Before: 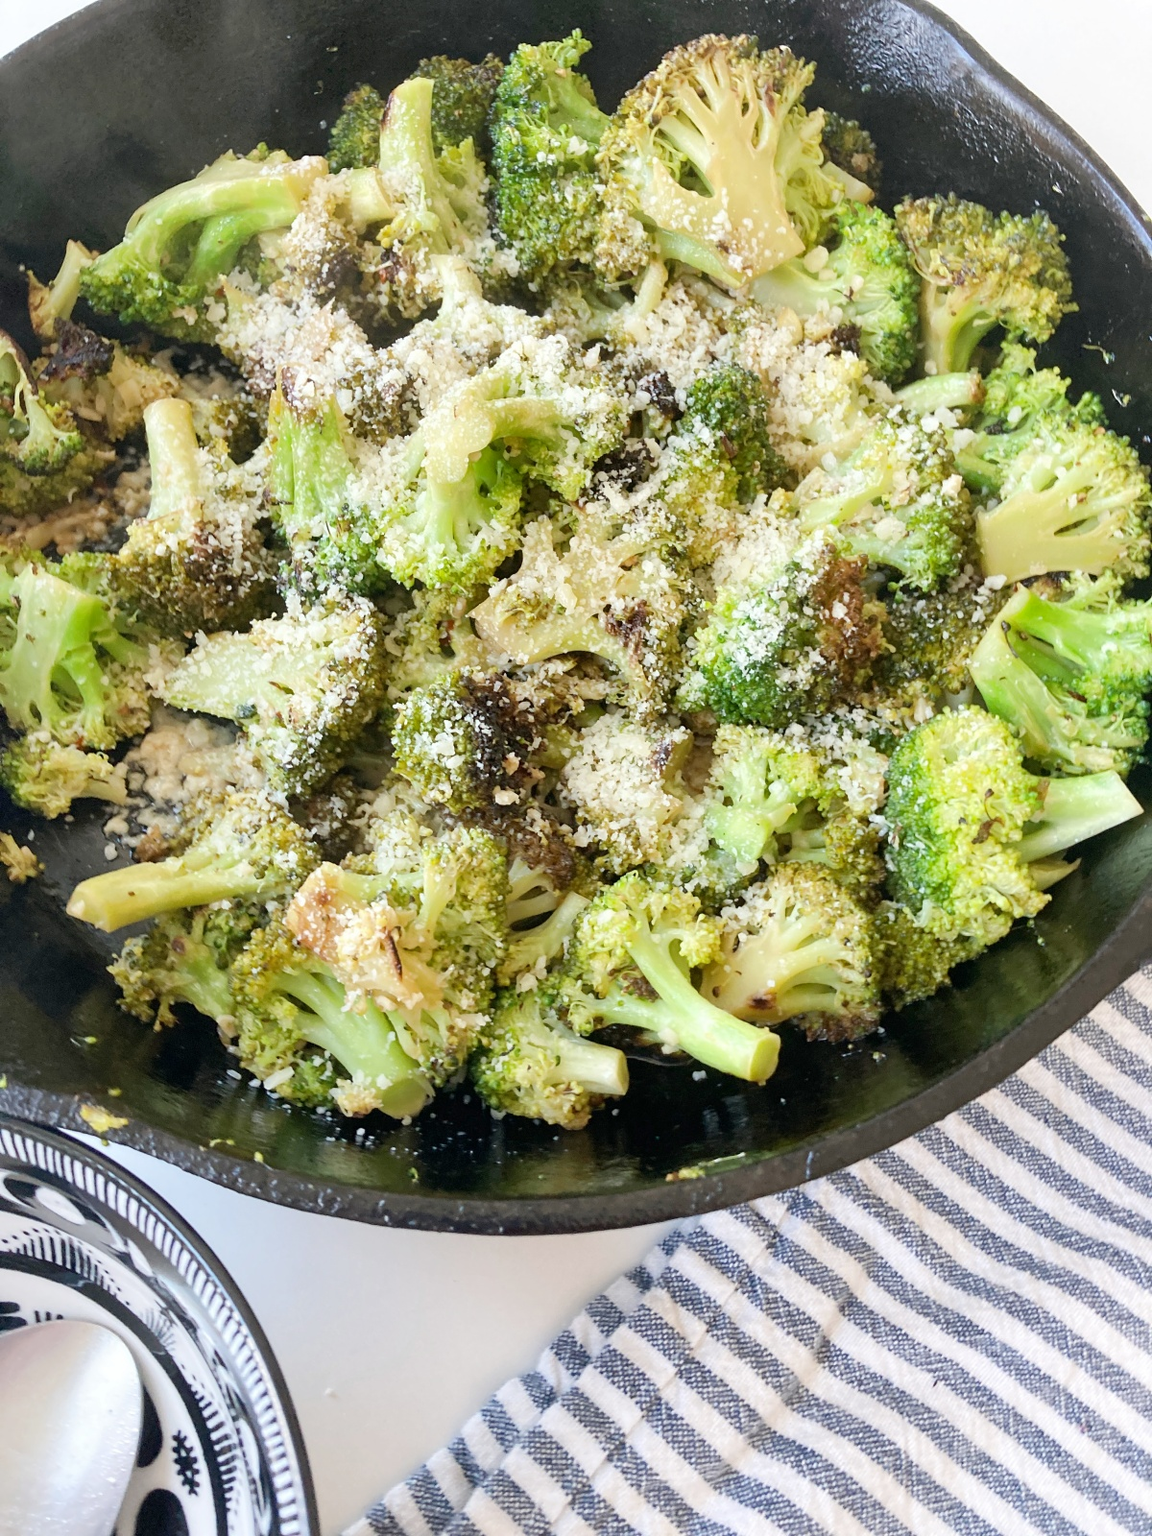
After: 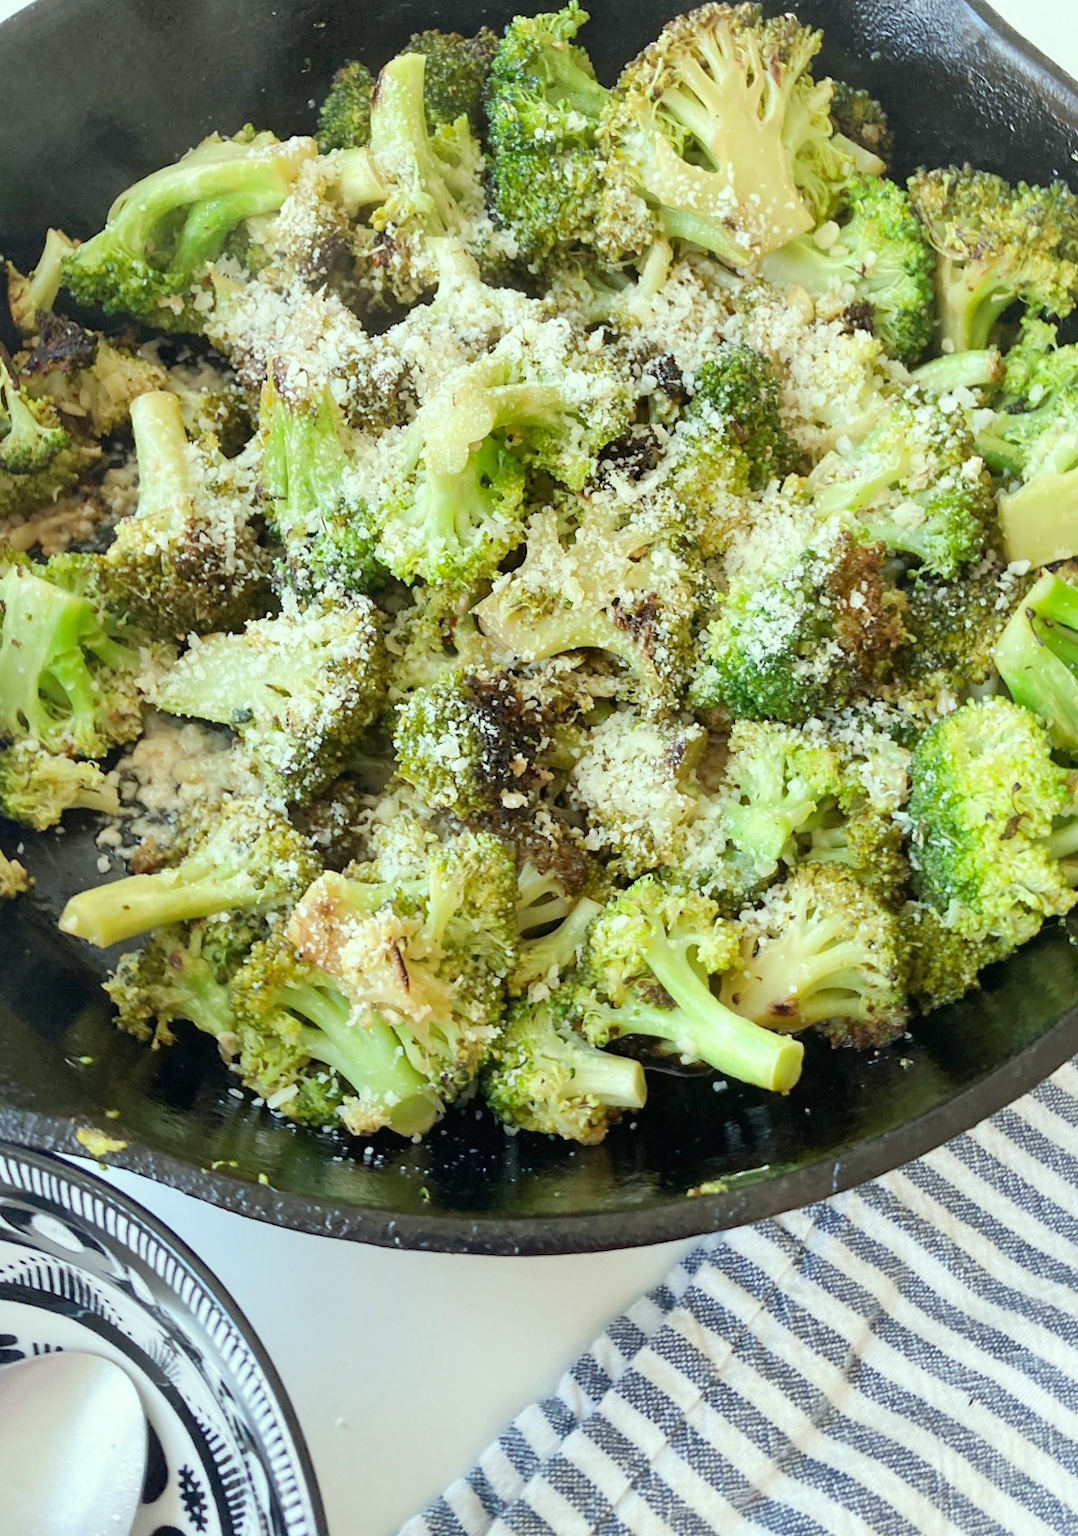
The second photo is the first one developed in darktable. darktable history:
rotate and perspective: rotation -1°, crop left 0.011, crop right 0.989, crop top 0.025, crop bottom 0.975
crop and rotate: left 1.088%, right 8.807%
color correction: highlights a* -8, highlights b* 3.1
